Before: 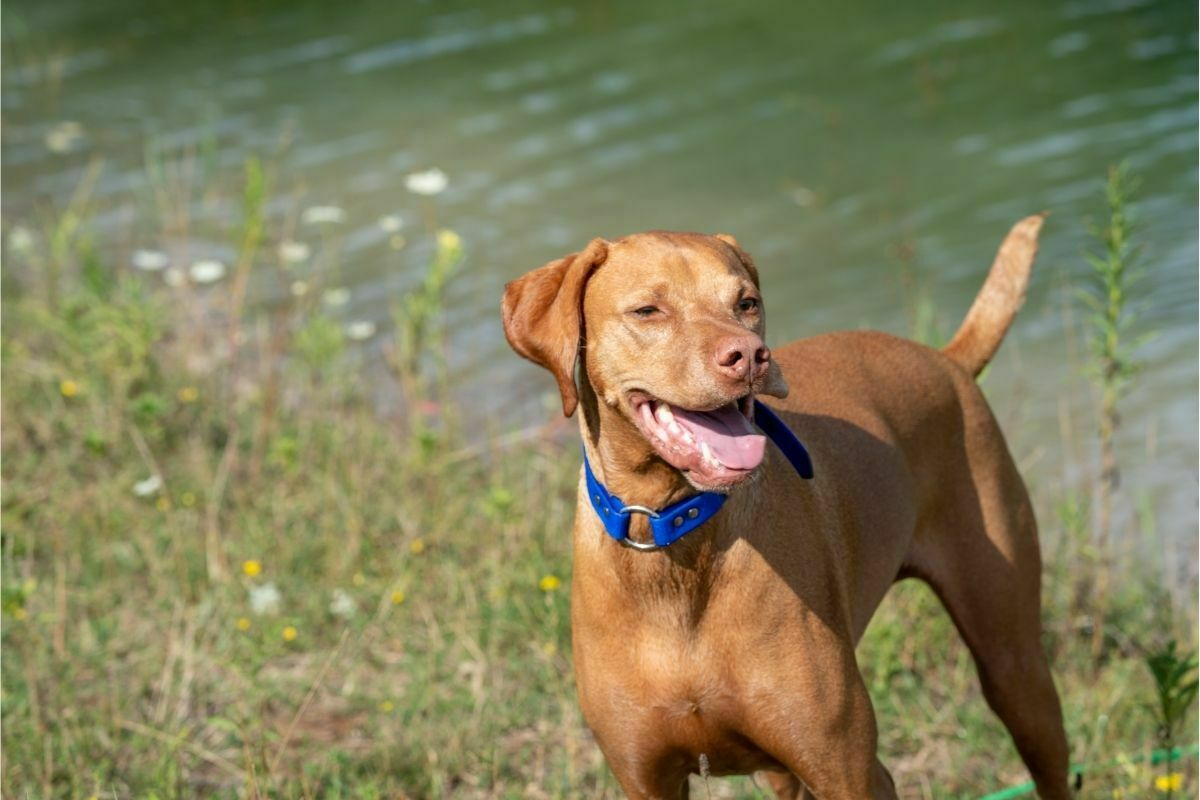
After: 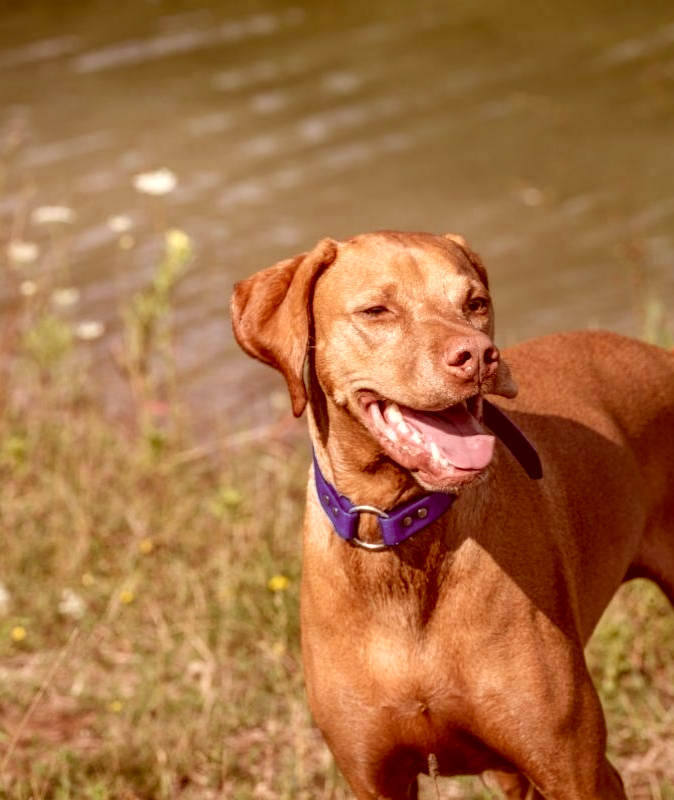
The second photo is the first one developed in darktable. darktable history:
color correction: highlights a* 9.42, highlights b* 8.98, shadows a* 39.95, shadows b* 39.78, saturation 0.781
local contrast: detail 130%
crop and rotate: left 22.629%, right 21.141%
